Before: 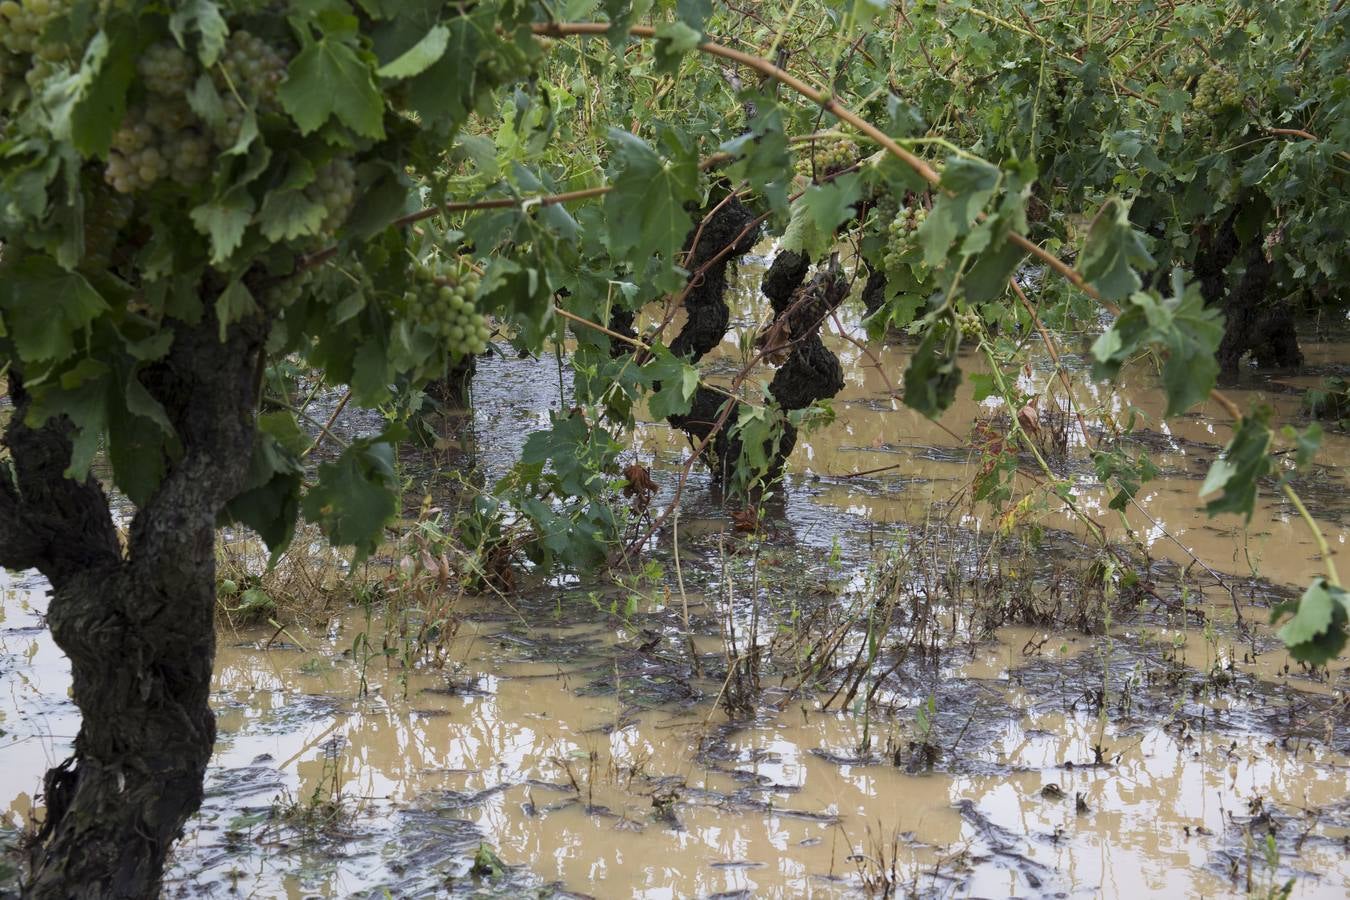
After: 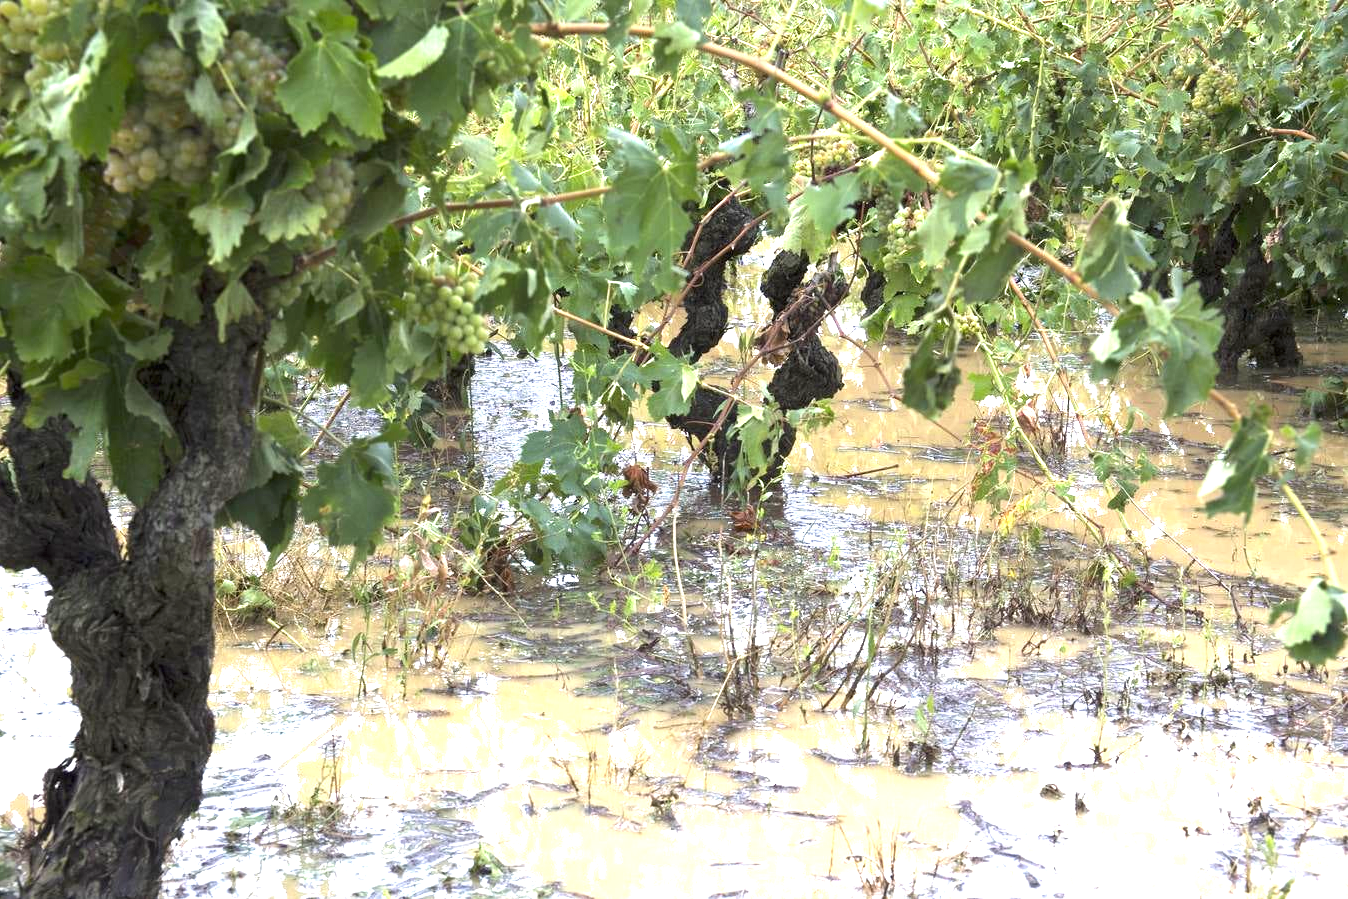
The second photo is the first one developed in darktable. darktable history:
crop and rotate: left 0.135%, bottom 0.01%
exposure: black level correction 0, exposure 1.697 EV, compensate highlight preservation false
